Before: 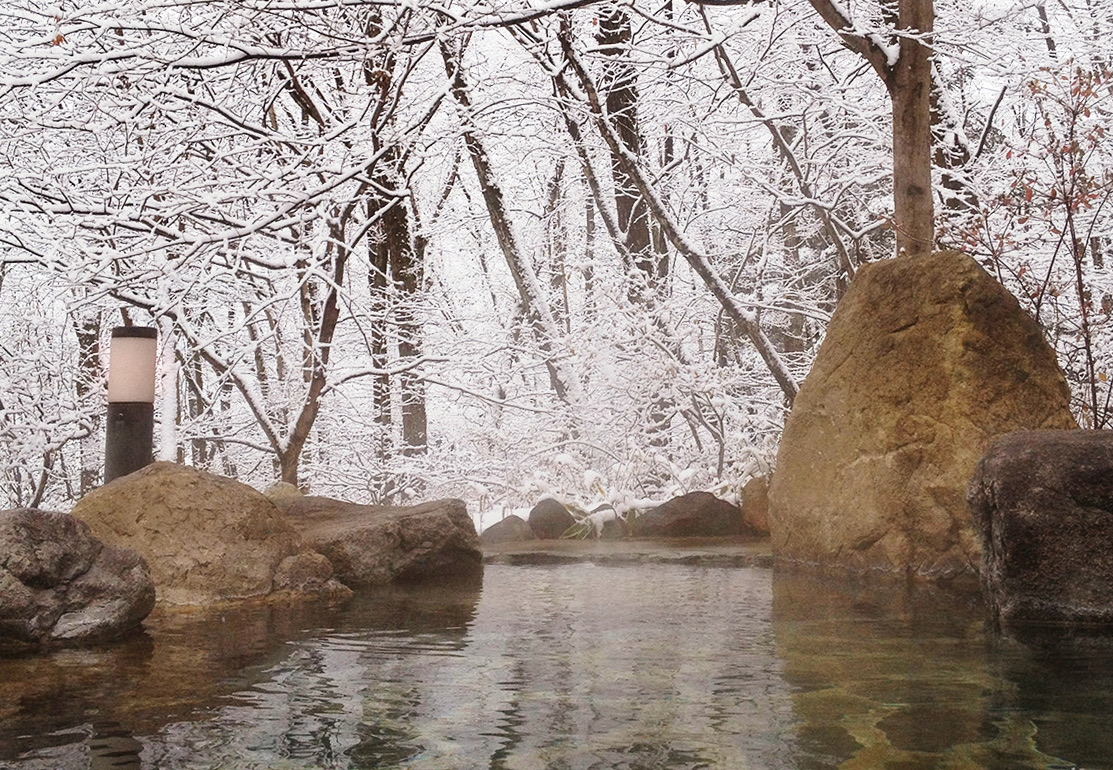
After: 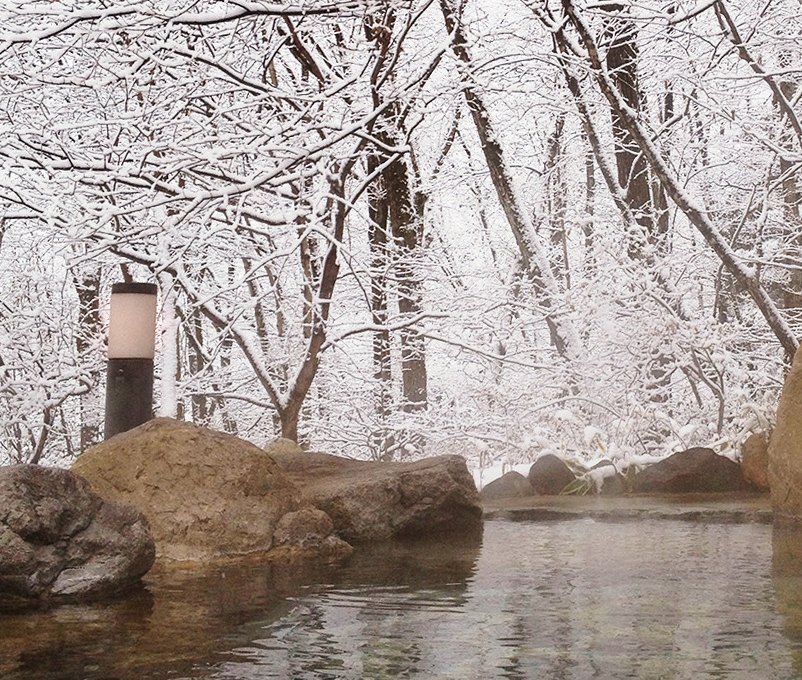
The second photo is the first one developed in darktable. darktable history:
crop: top 5.802%, right 27.876%, bottom 5.784%
